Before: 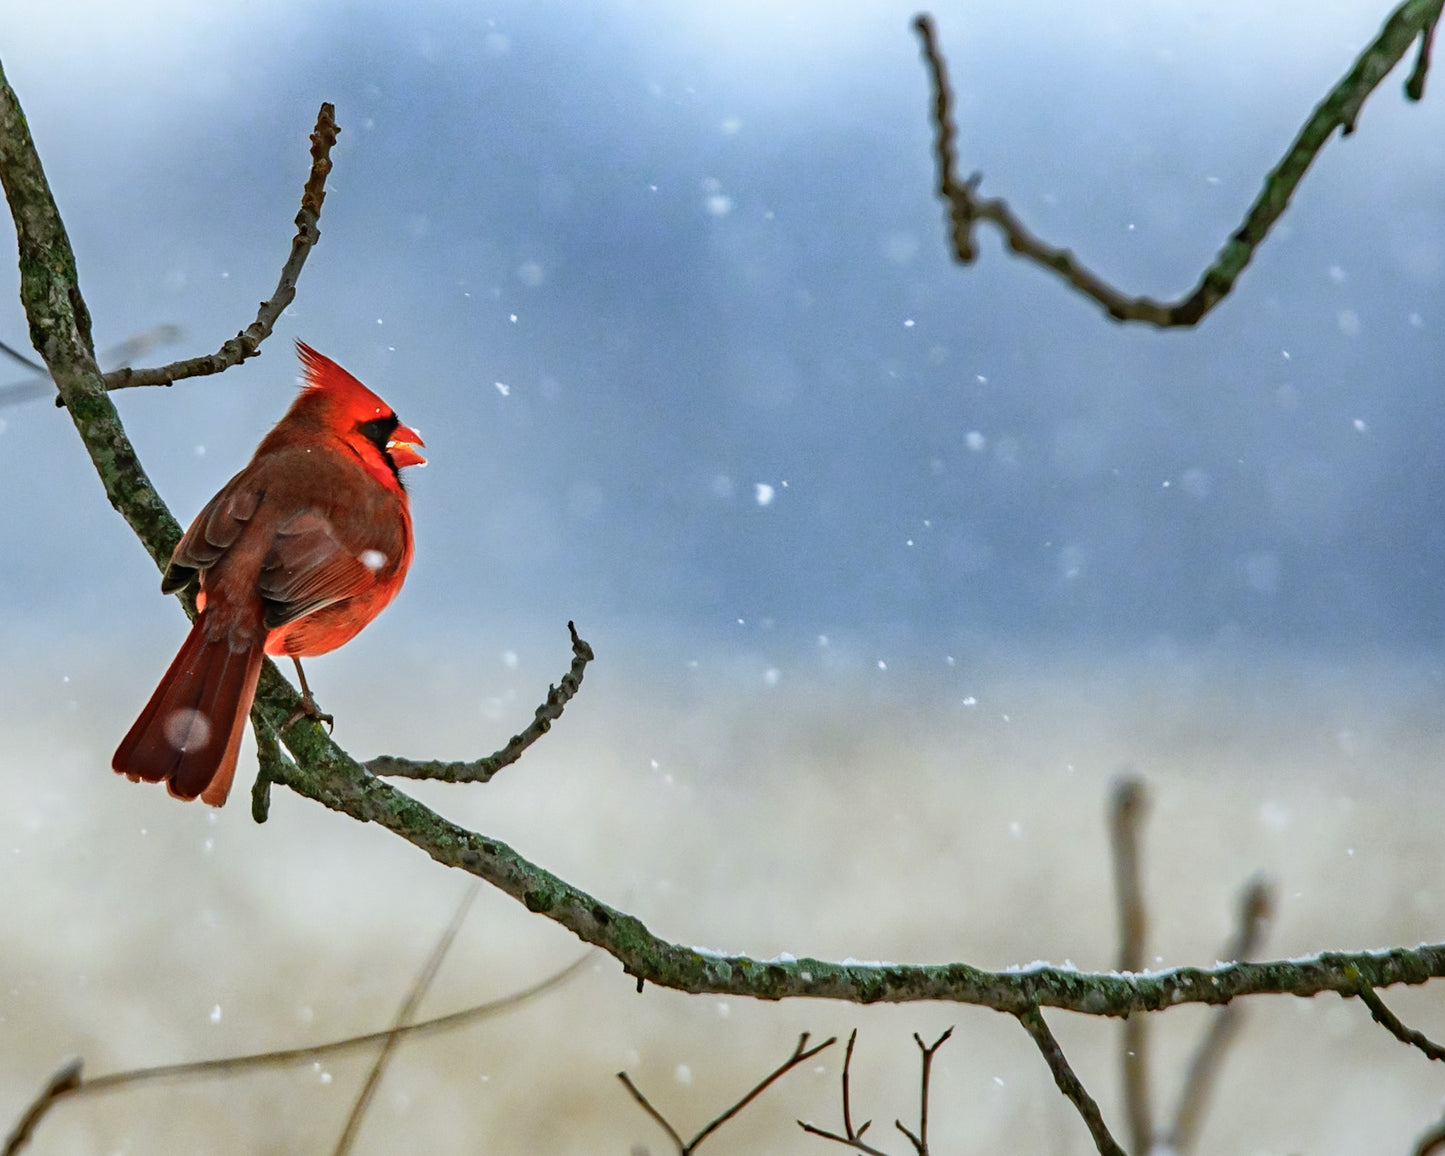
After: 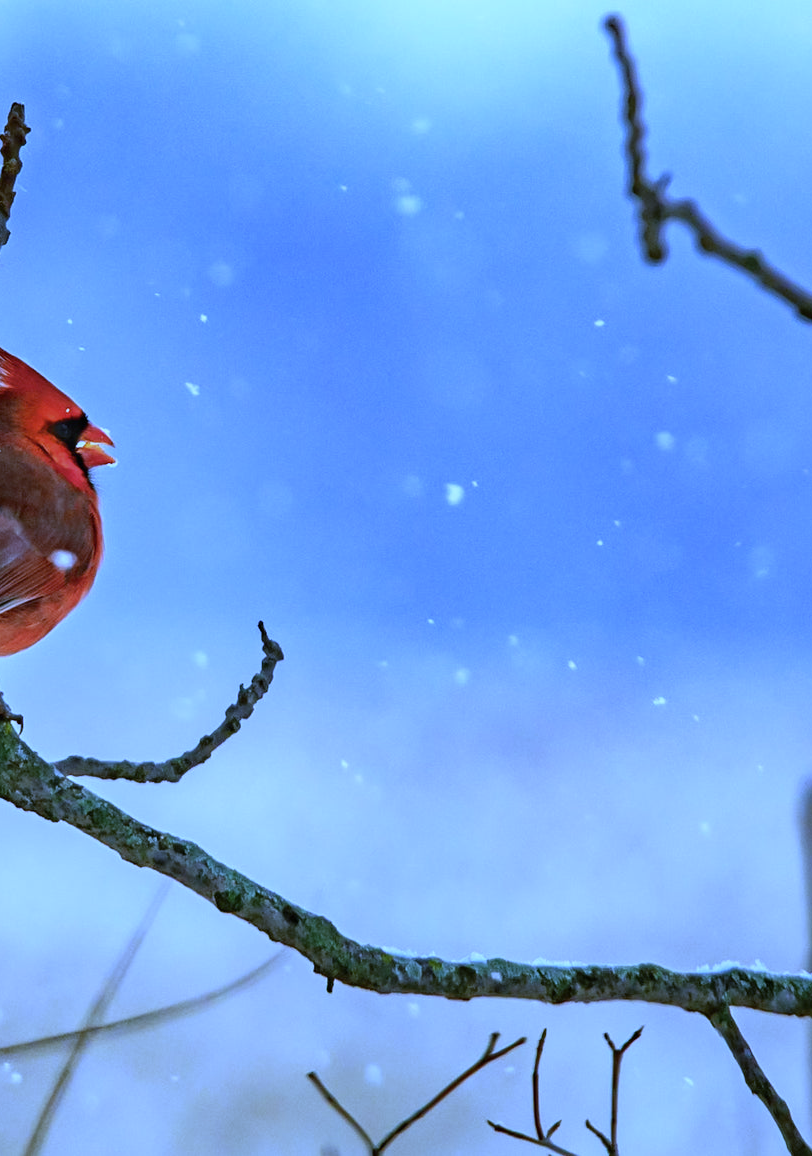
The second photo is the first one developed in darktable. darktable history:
crop: left 21.496%, right 22.254%
white balance: red 0.766, blue 1.537
